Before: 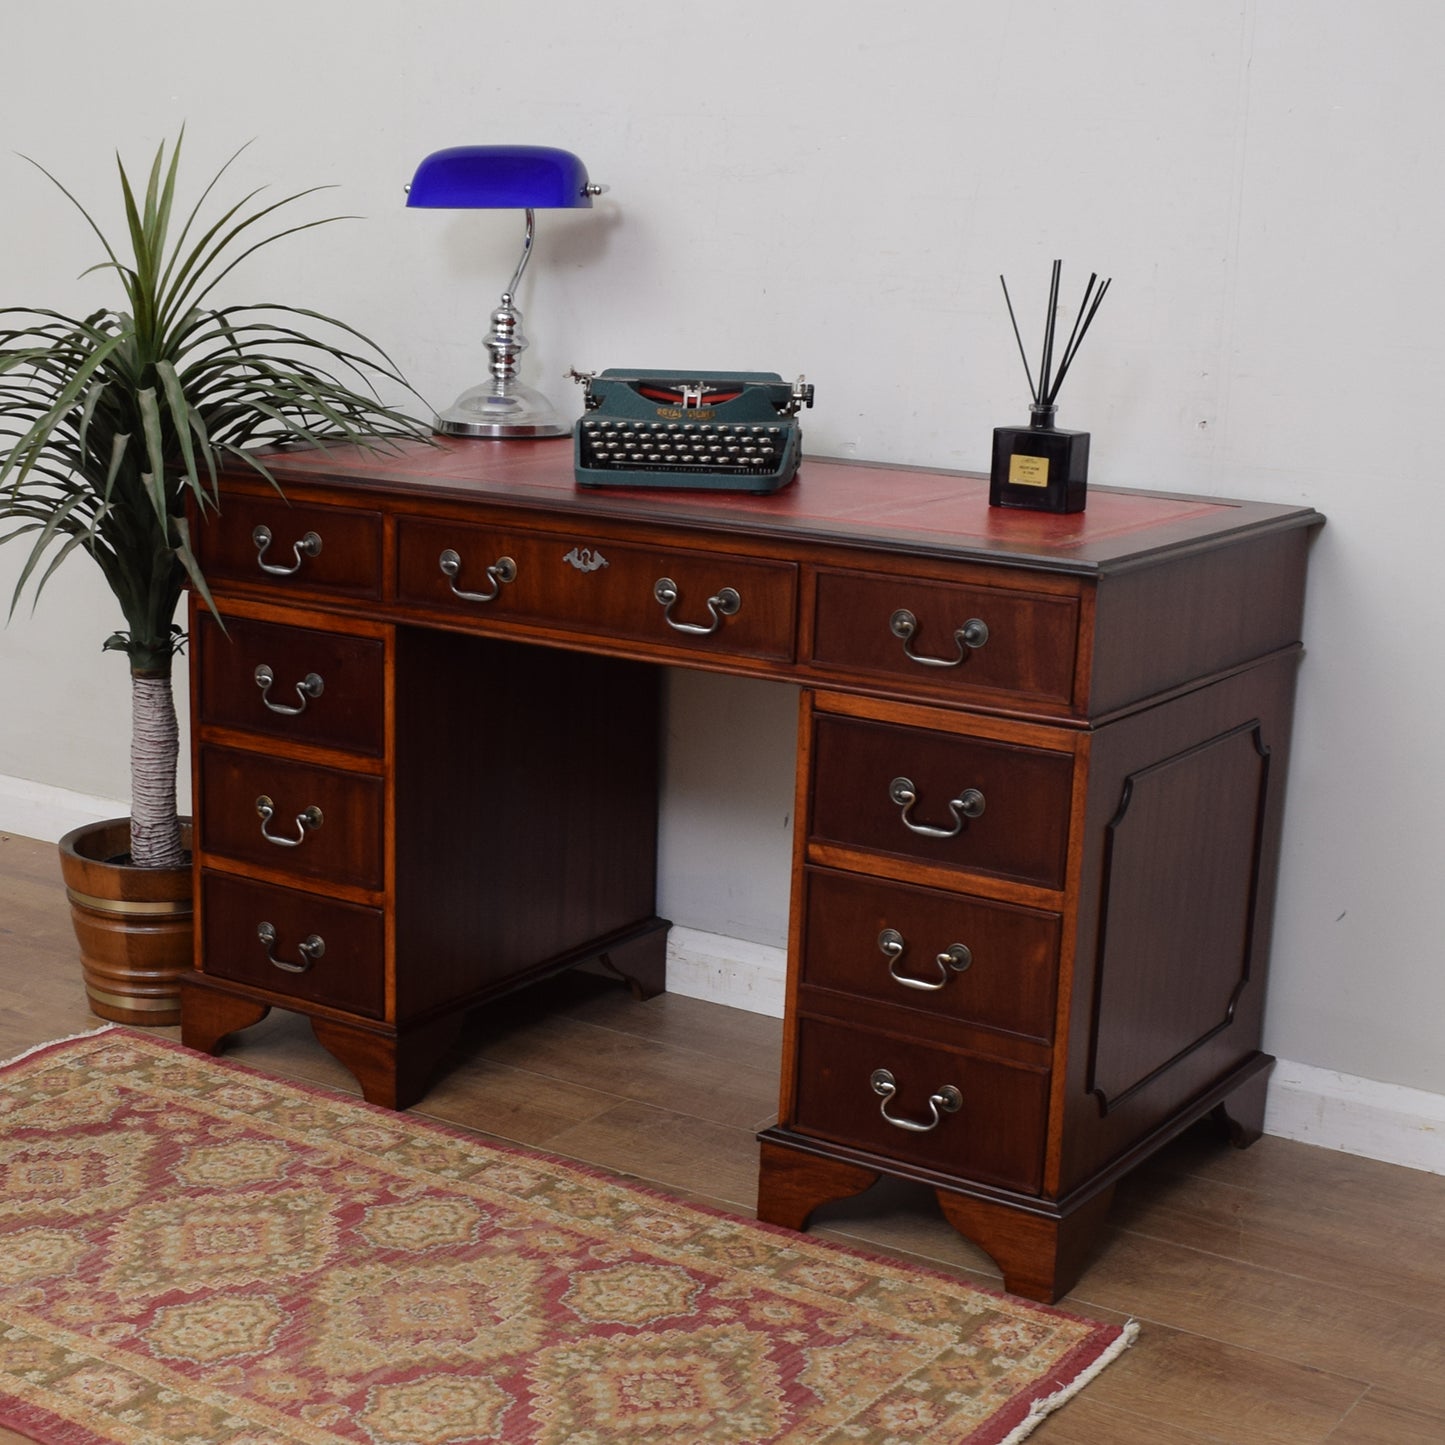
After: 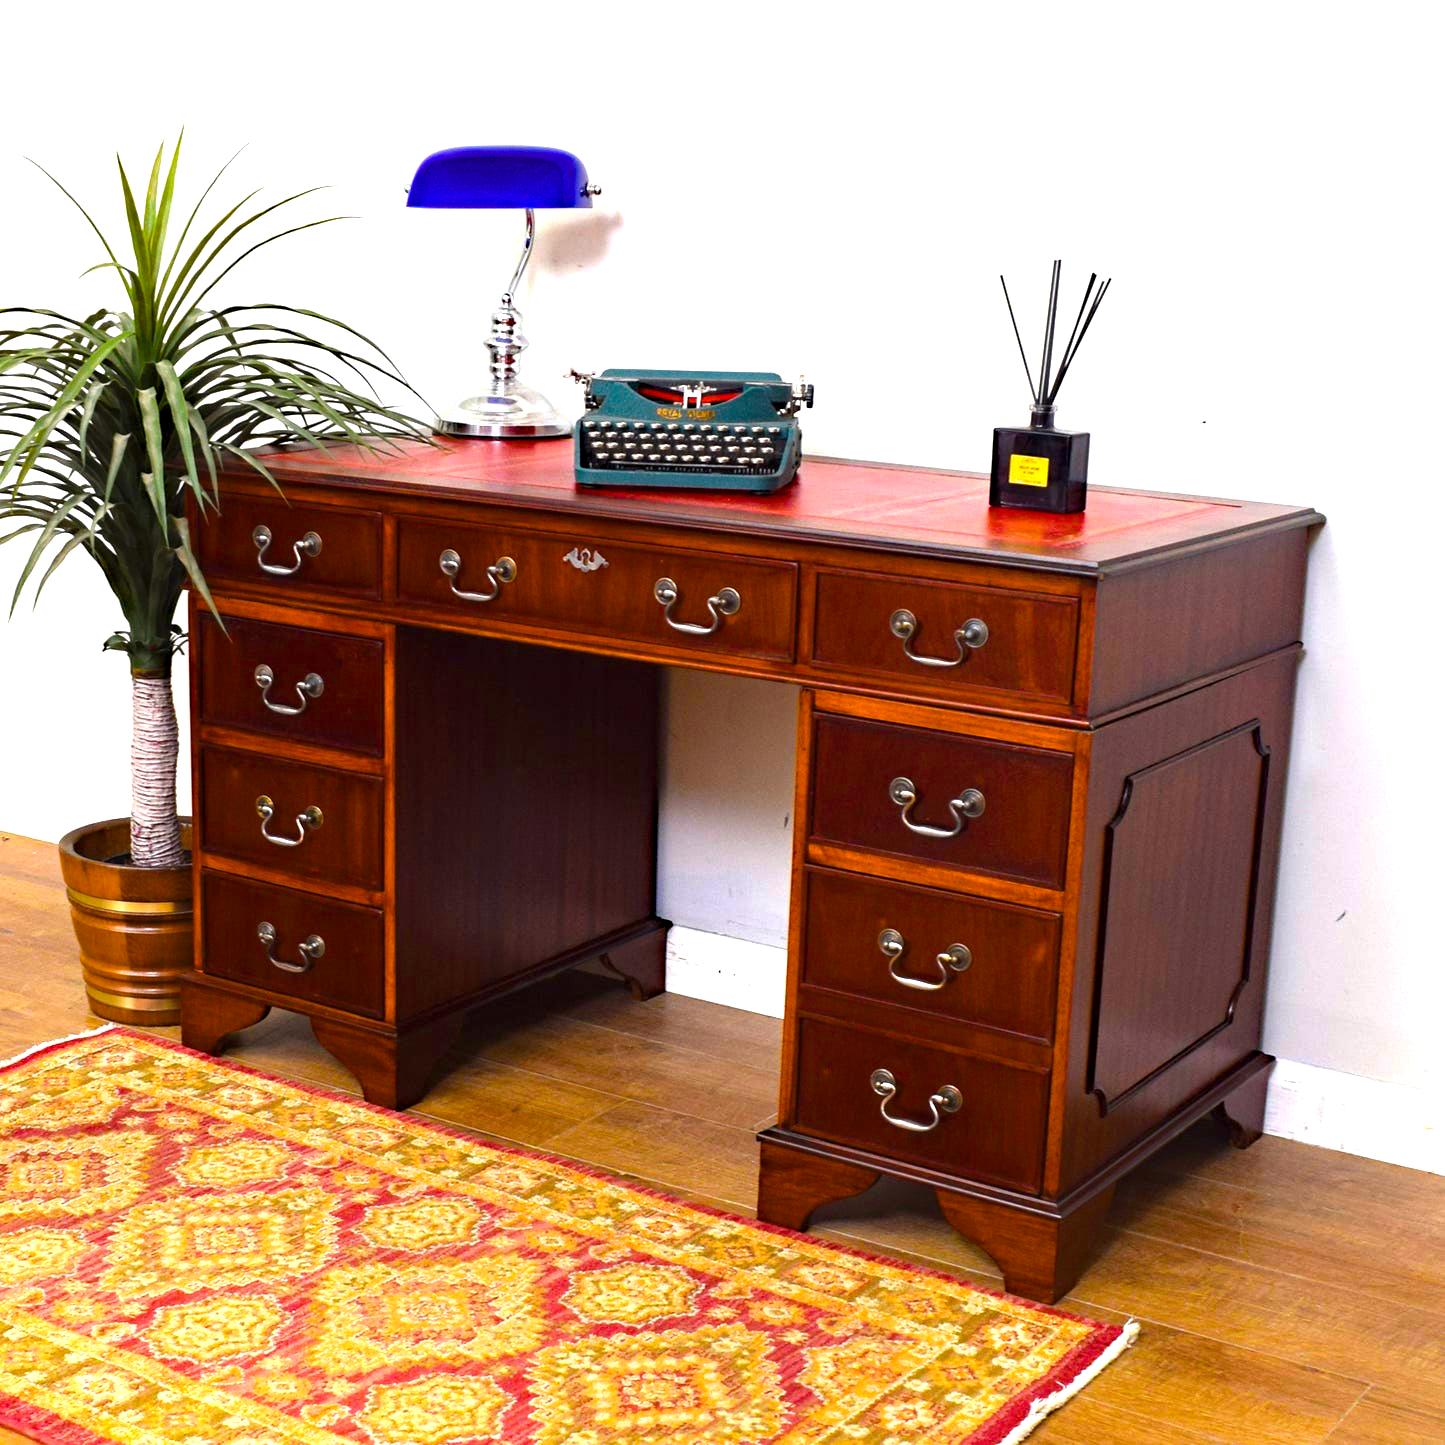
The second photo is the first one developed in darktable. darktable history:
haze removal: strength 0.29, distance 0.25, compatibility mode true, adaptive false
exposure: black level correction 0, exposure 0.7 EV, compensate exposure bias true, compensate highlight preservation false
color balance rgb: linear chroma grading › global chroma 10%, perceptual saturation grading › global saturation 40%, perceptual brilliance grading › global brilliance 30%, global vibrance 20%
